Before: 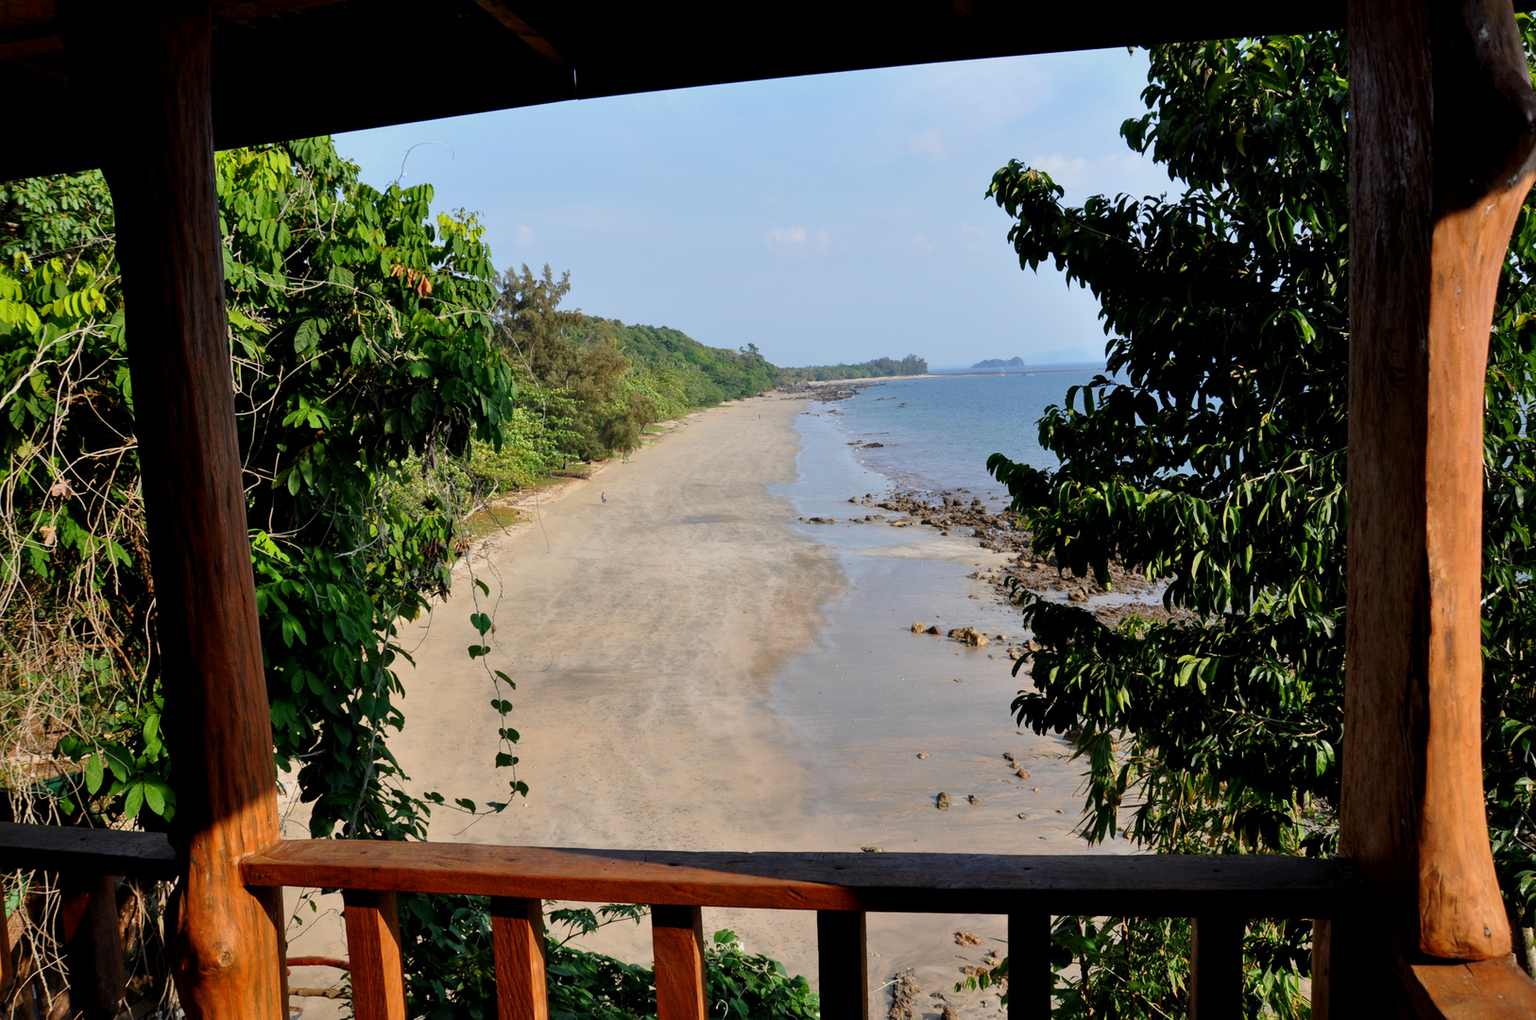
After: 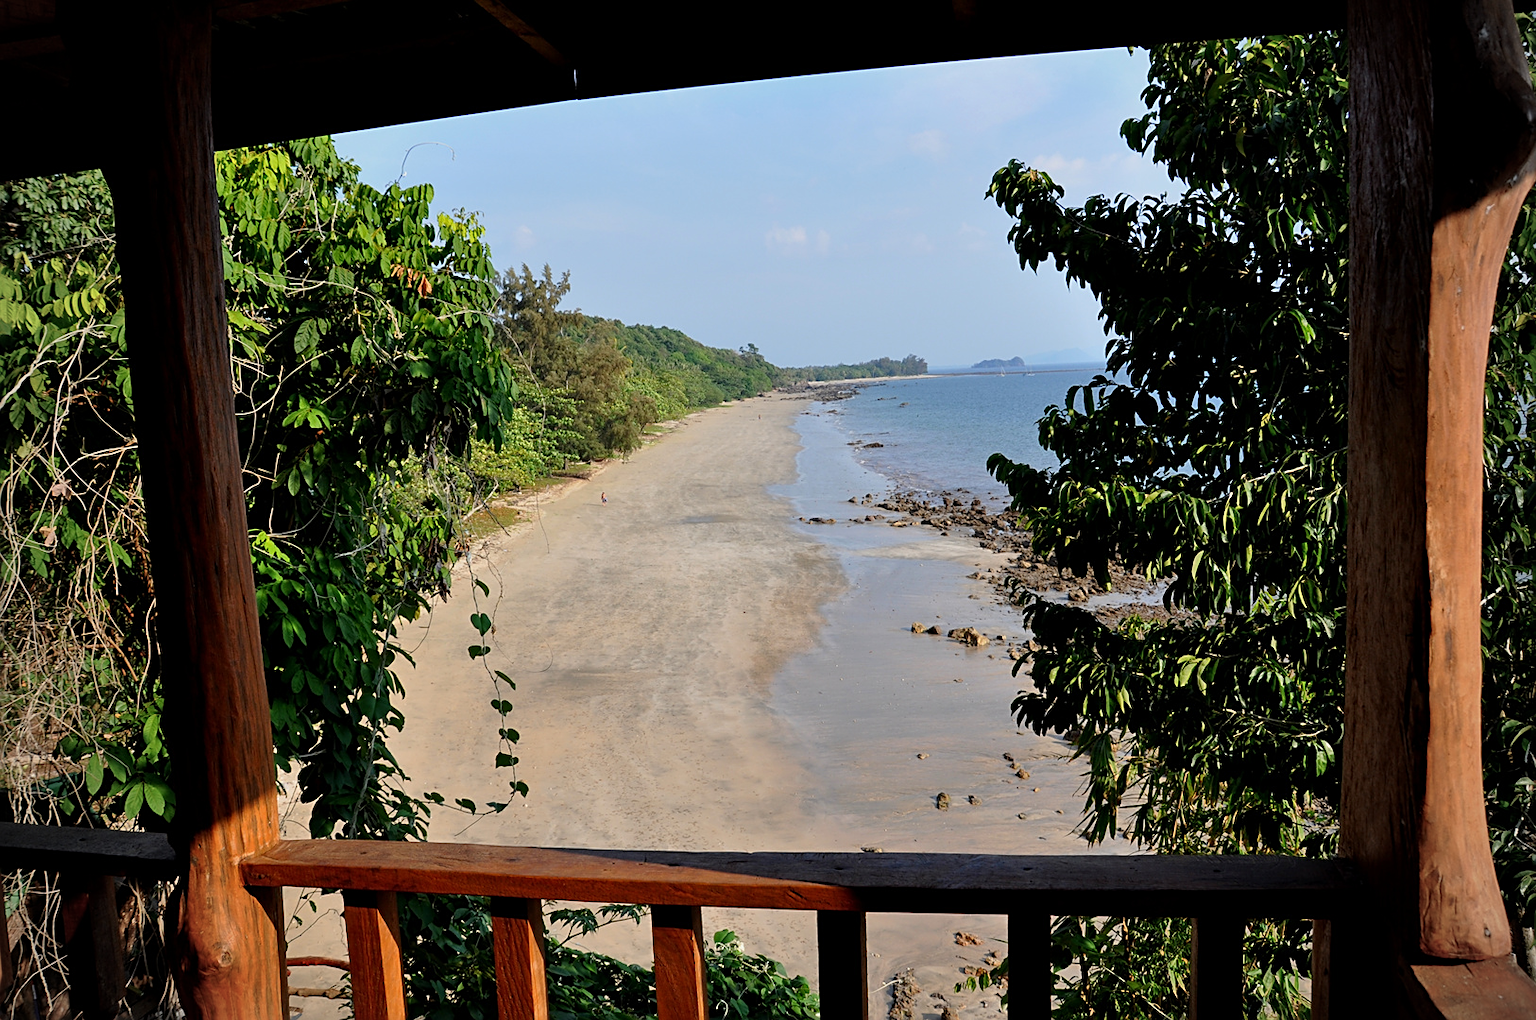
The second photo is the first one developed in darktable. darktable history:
sharpen: on, module defaults
vignetting: on, module defaults
